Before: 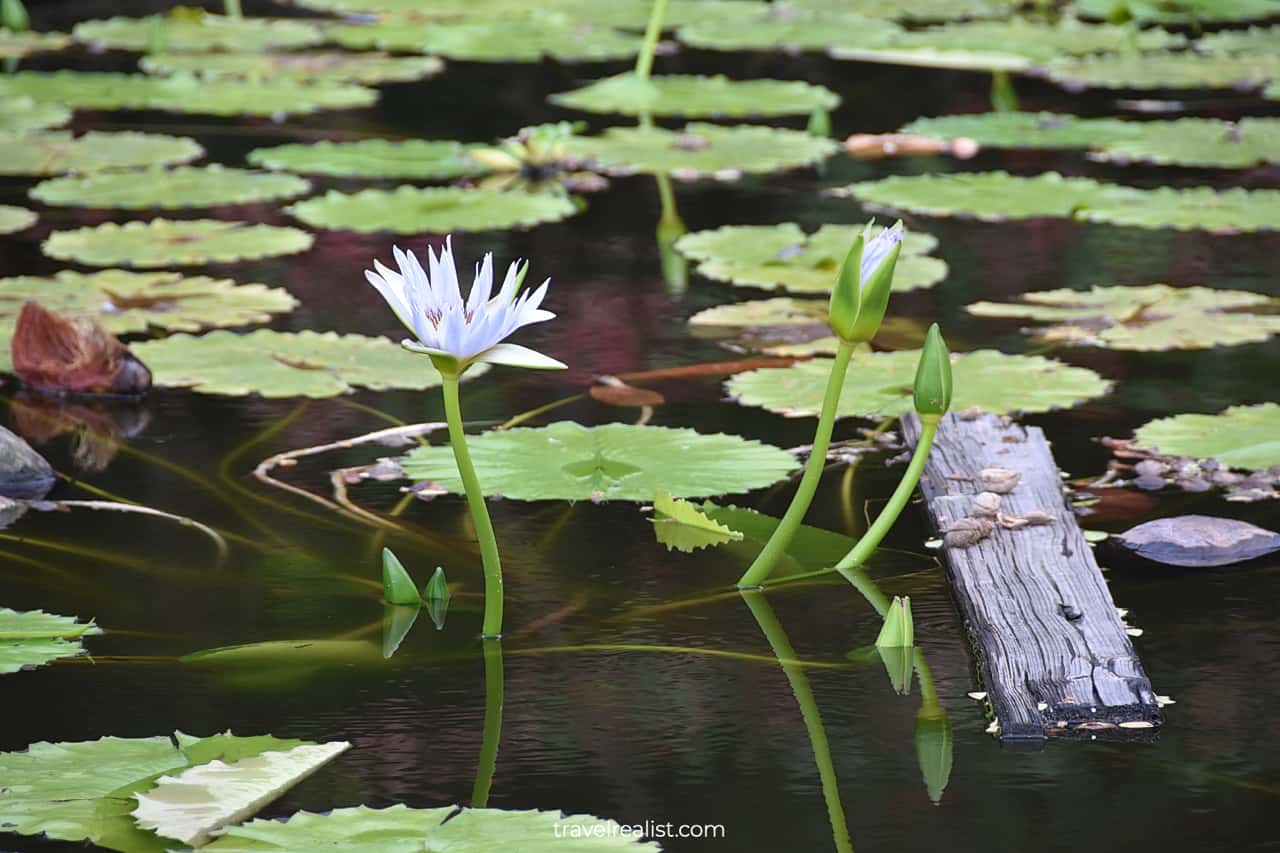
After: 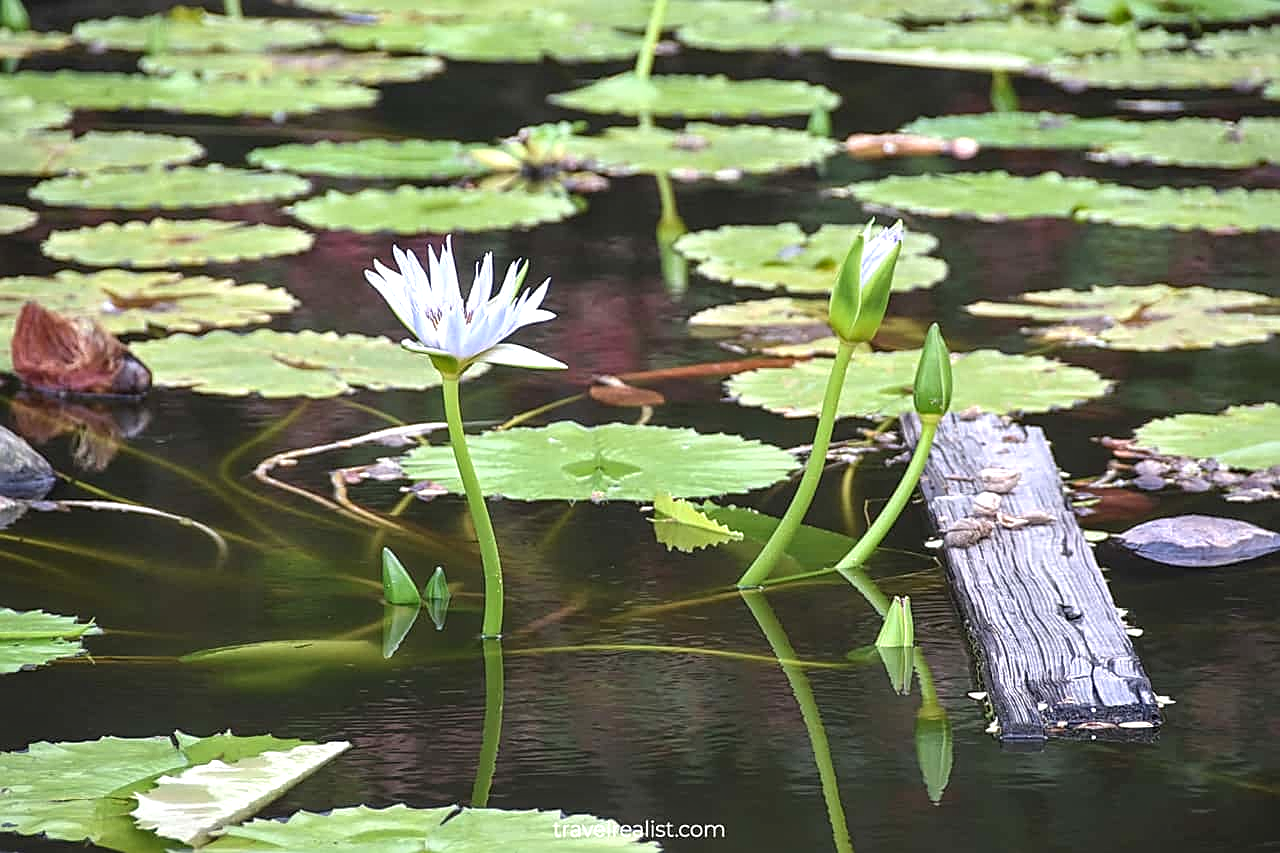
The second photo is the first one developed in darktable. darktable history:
local contrast: on, module defaults
tone equalizer: on, module defaults
sharpen: on, module defaults
exposure: black level correction 0, exposure 0.5 EV, compensate highlight preservation false
contrast equalizer: y [[0.5, 0.5, 0.468, 0.5, 0.5, 0.5], [0.5 ×6], [0.5 ×6], [0 ×6], [0 ×6]]
